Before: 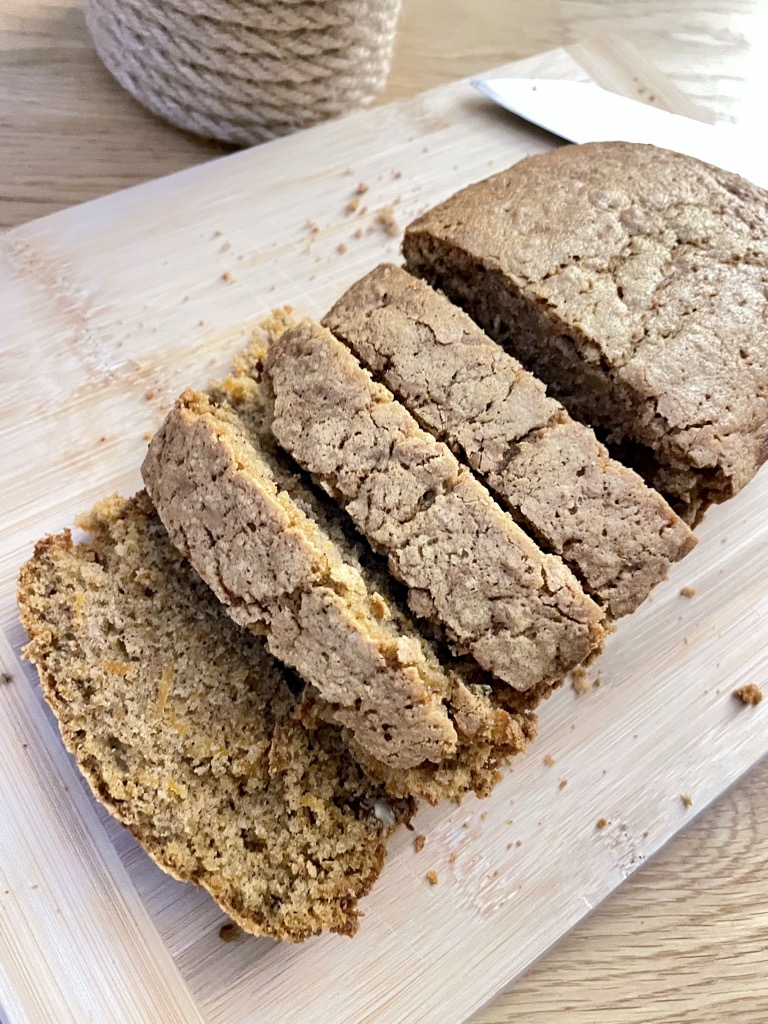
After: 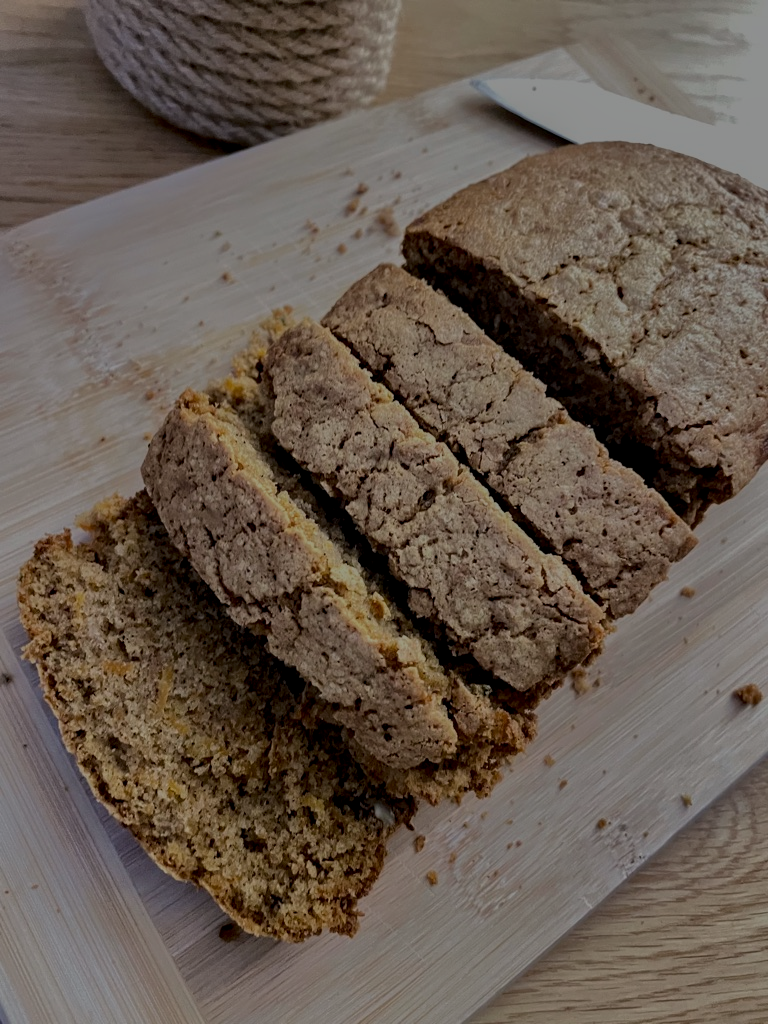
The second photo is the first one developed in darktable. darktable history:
local contrast: on, module defaults
tone equalizer: -8 EV -1.96 EV, -7 EV -2 EV, -6 EV -1.98 EV, -5 EV -1.98 EV, -4 EV -1.99 EV, -3 EV -1.99 EV, -2 EV -1.97 EV, -1 EV -1.61 EV, +0 EV -1.98 EV
shadows and highlights: radius 93.37, shadows -14.78, white point adjustment 0.211, highlights 32.76, compress 48.46%, soften with gaussian
